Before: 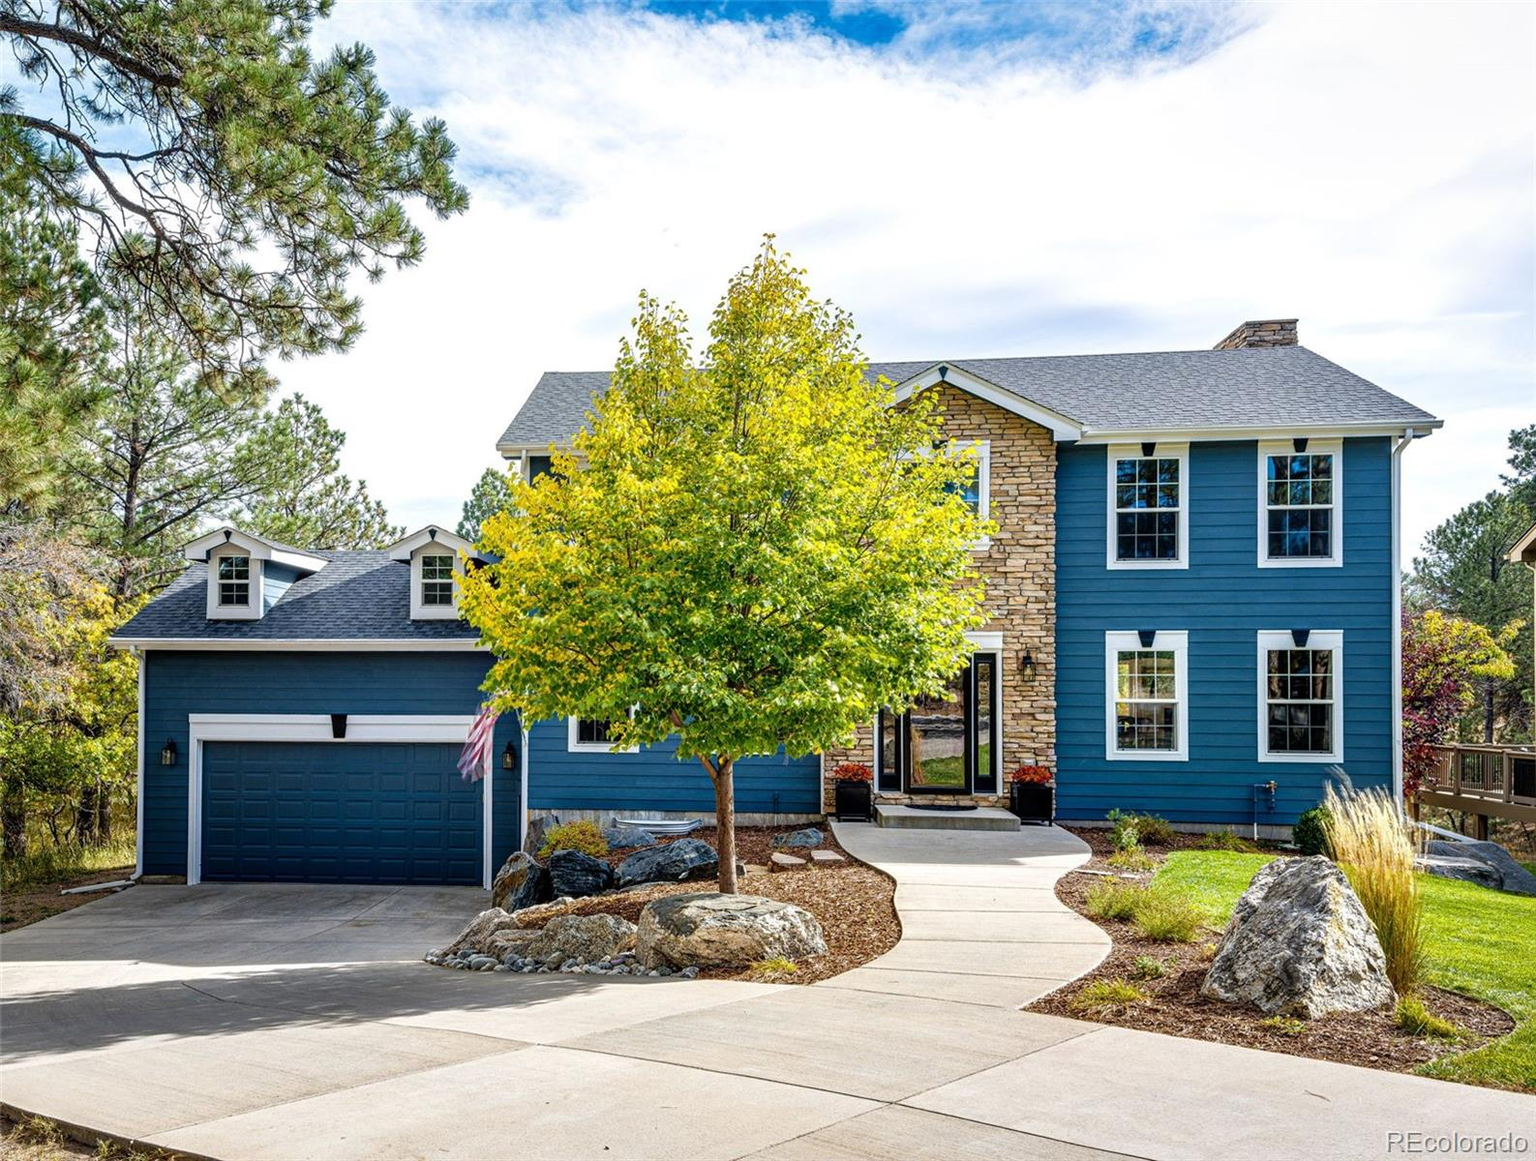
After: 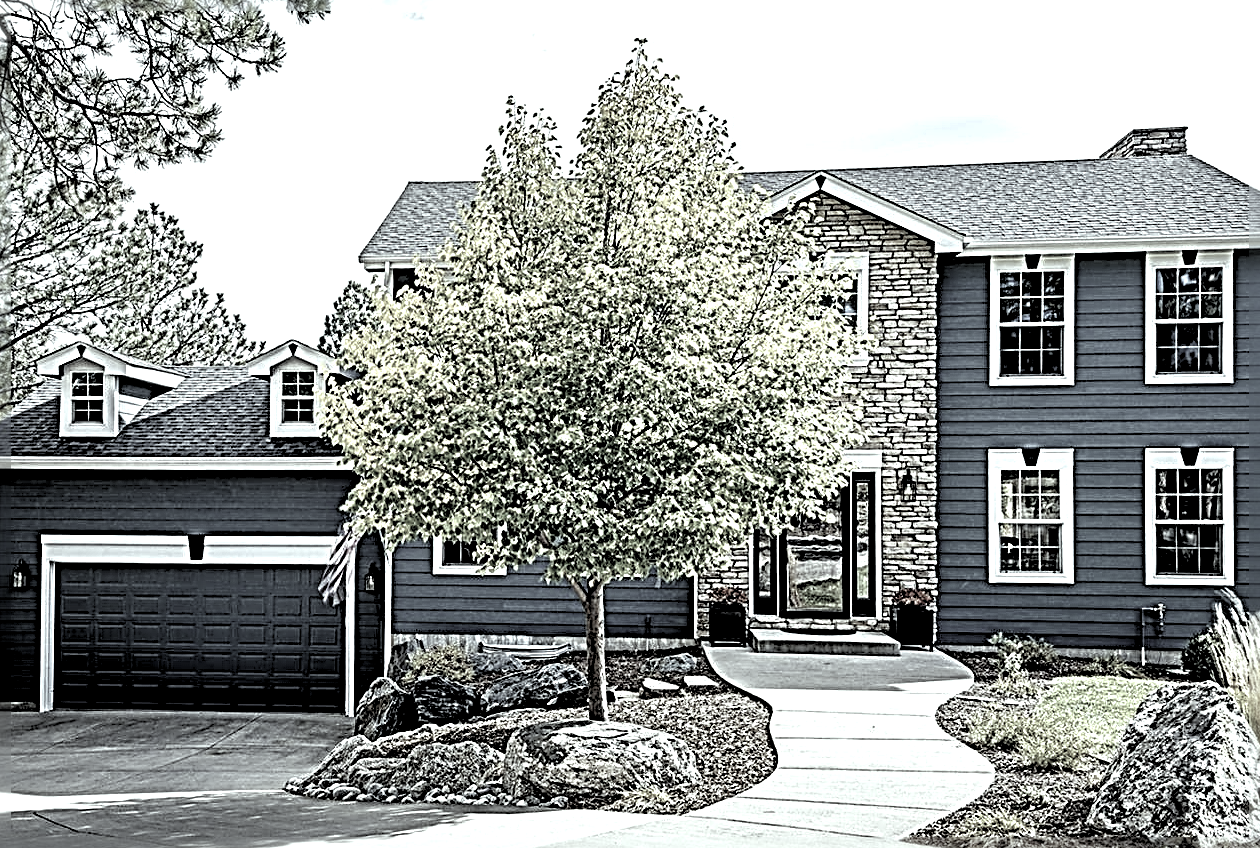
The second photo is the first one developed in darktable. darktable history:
crop: left 9.712%, top 16.928%, right 10.845%, bottom 12.332%
sharpen: radius 4.001, amount 2
color correction: saturation 0.2
color balance: mode lift, gamma, gain (sRGB), lift [0.997, 0.979, 1.021, 1.011], gamma [1, 1.084, 0.916, 0.998], gain [1, 0.87, 1.13, 1.101], contrast 4.55%, contrast fulcrum 38.24%, output saturation 104.09%
rgb levels: levels [[0.013, 0.434, 0.89], [0, 0.5, 1], [0, 0.5, 1]]
